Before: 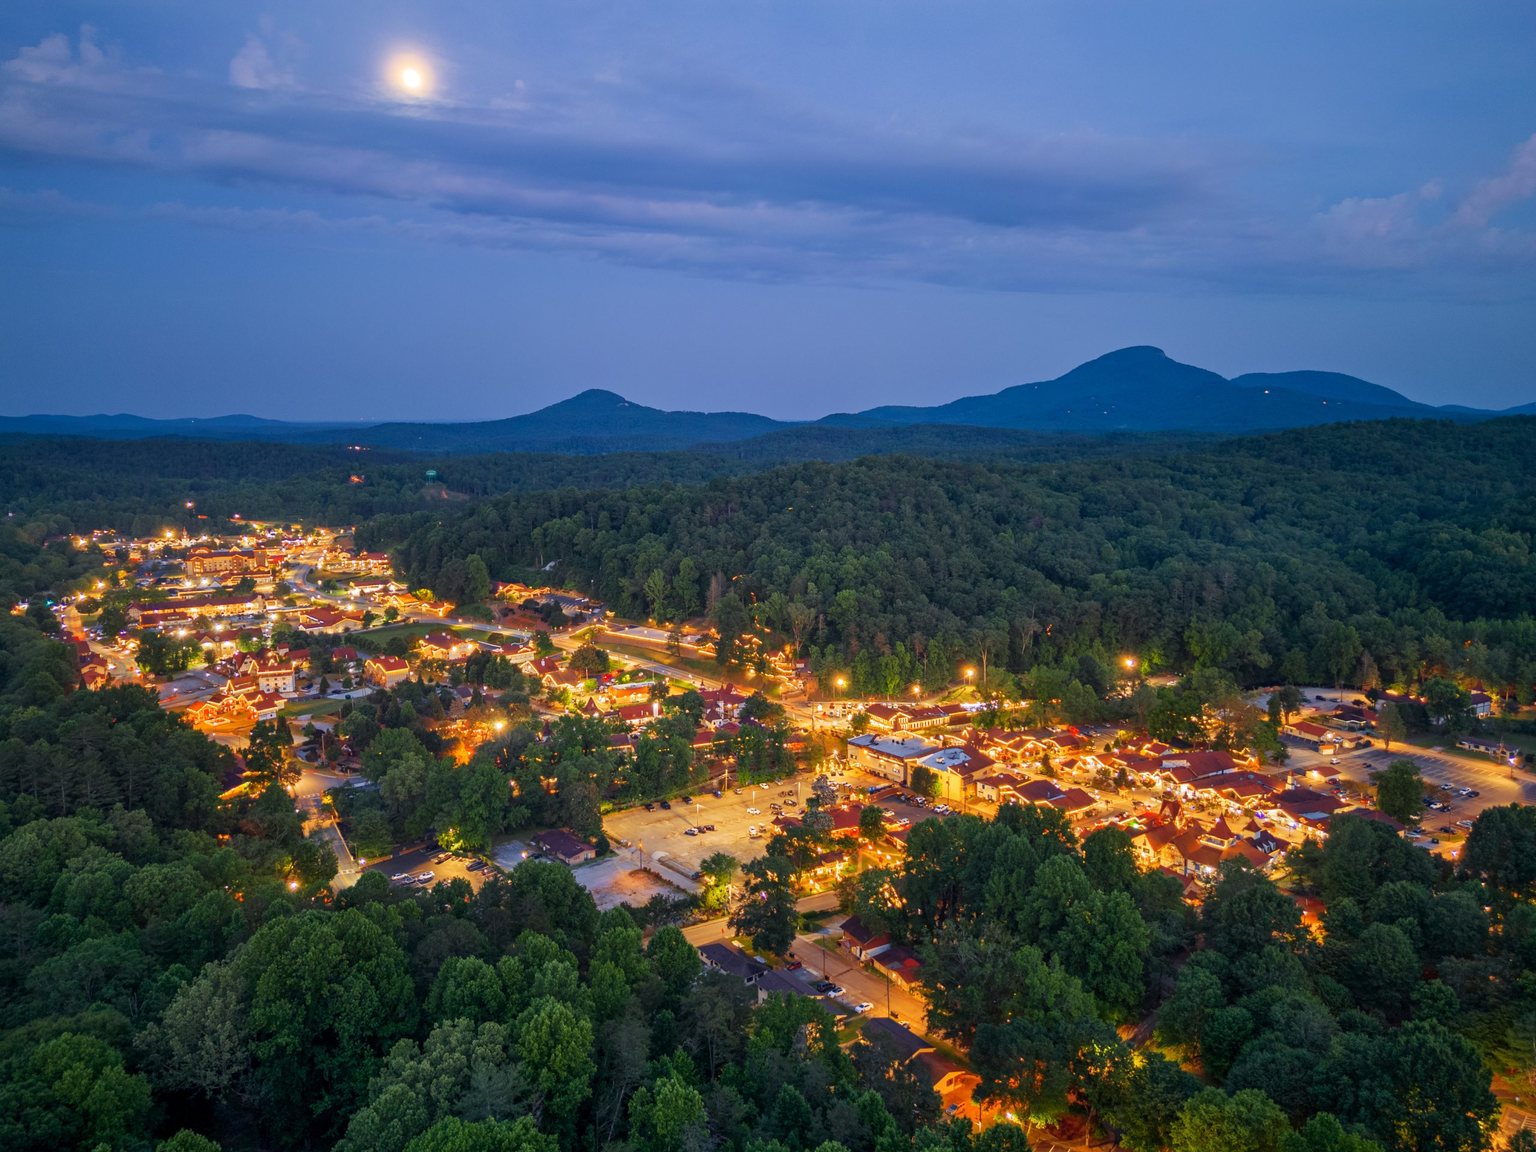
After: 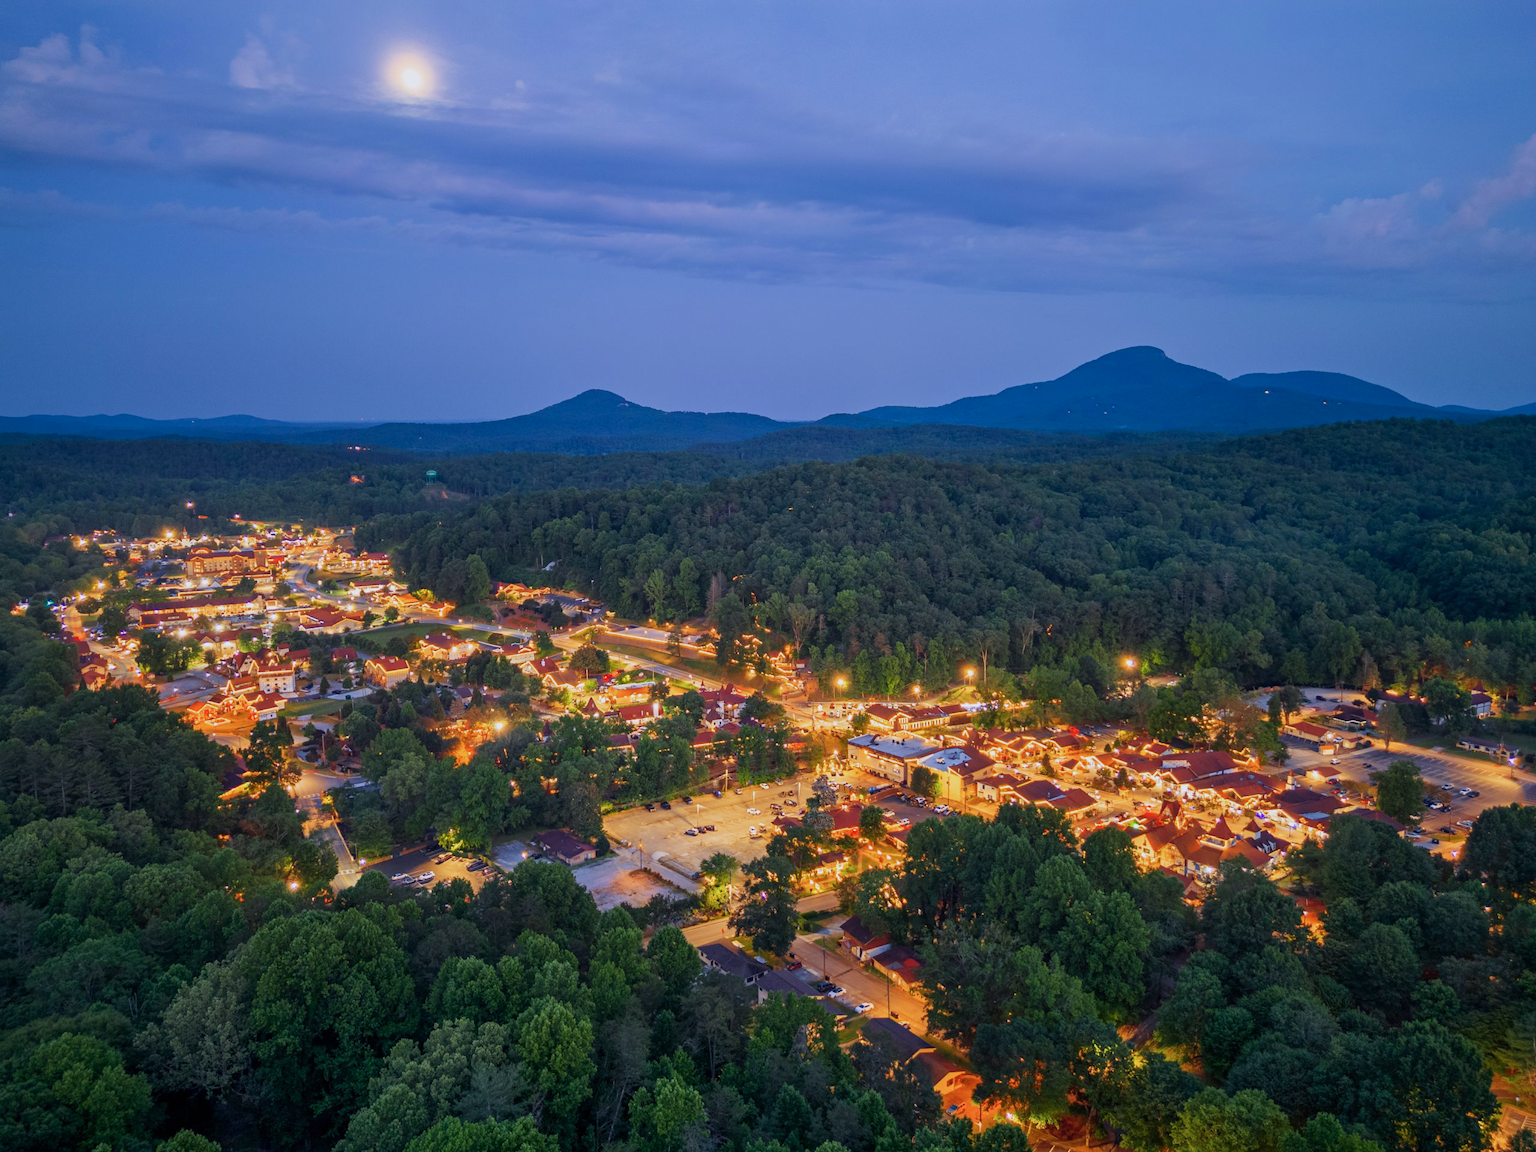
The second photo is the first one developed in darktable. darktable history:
sigmoid: contrast 1.22, skew 0.65
color calibration: illuminant as shot in camera, x 0.358, y 0.373, temperature 4628.91 K
